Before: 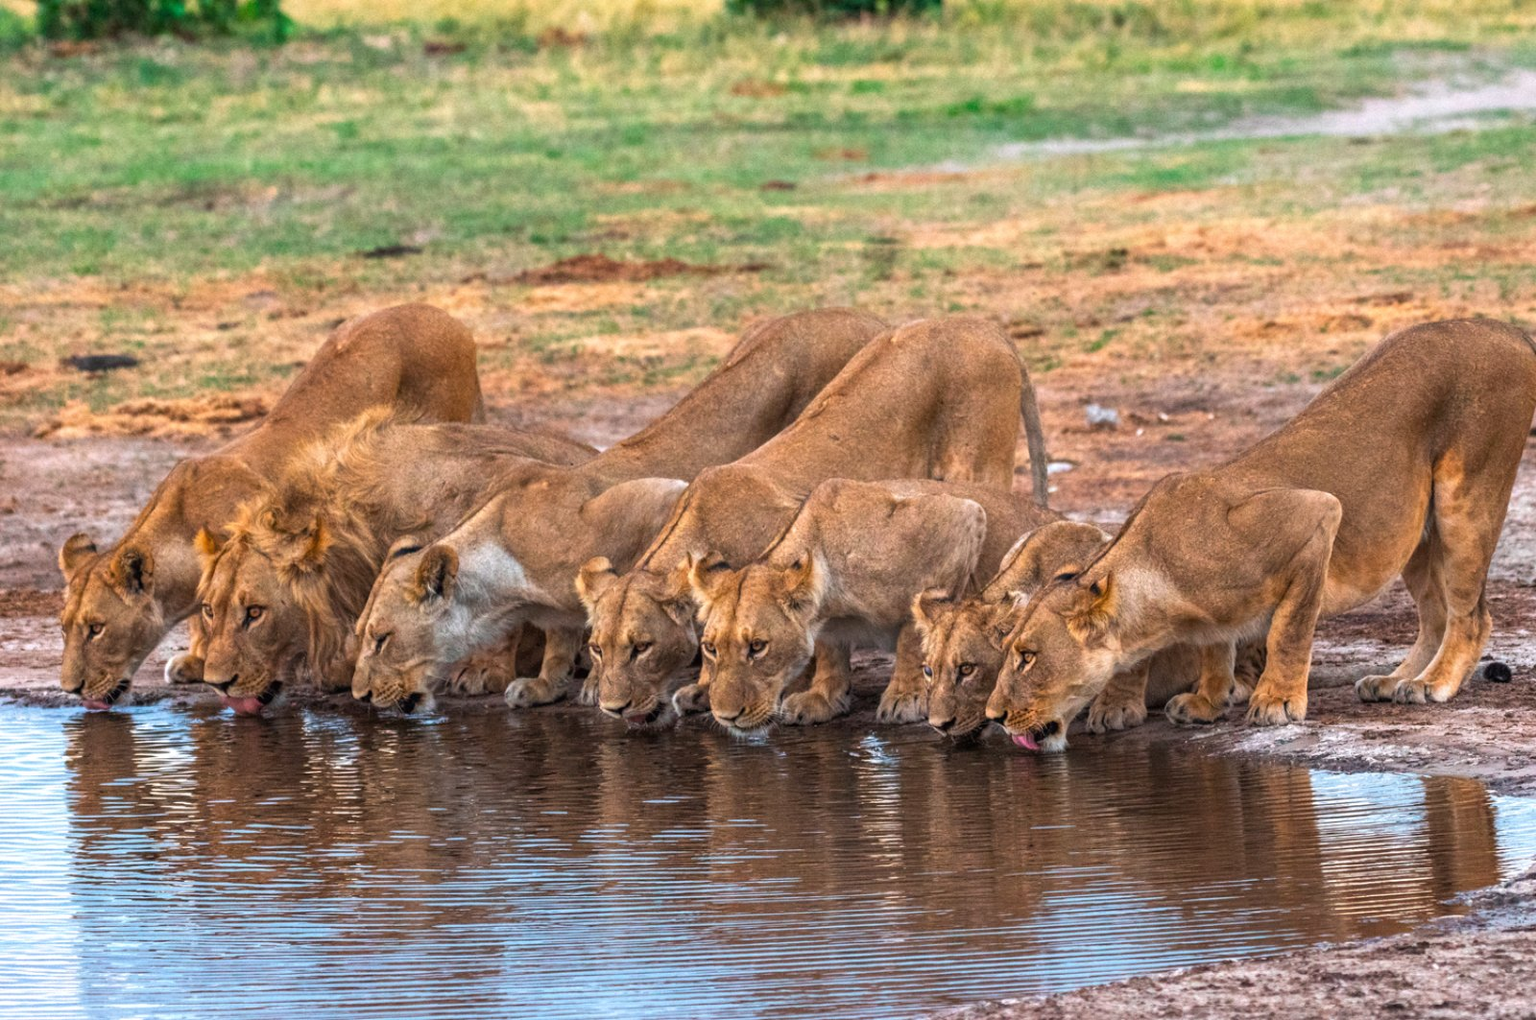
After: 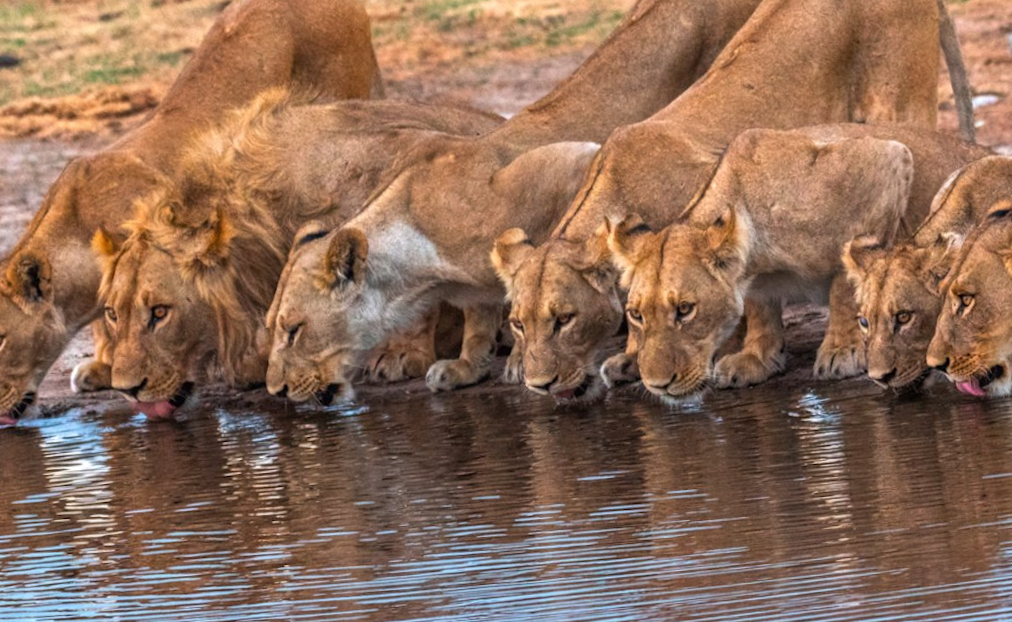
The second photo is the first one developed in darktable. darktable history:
rotate and perspective: rotation -5°, crop left 0.05, crop right 0.952, crop top 0.11, crop bottom 0.89
crop and rotate: angle -0.82°, left 3.85%, top 31.828%, right 27.992%
